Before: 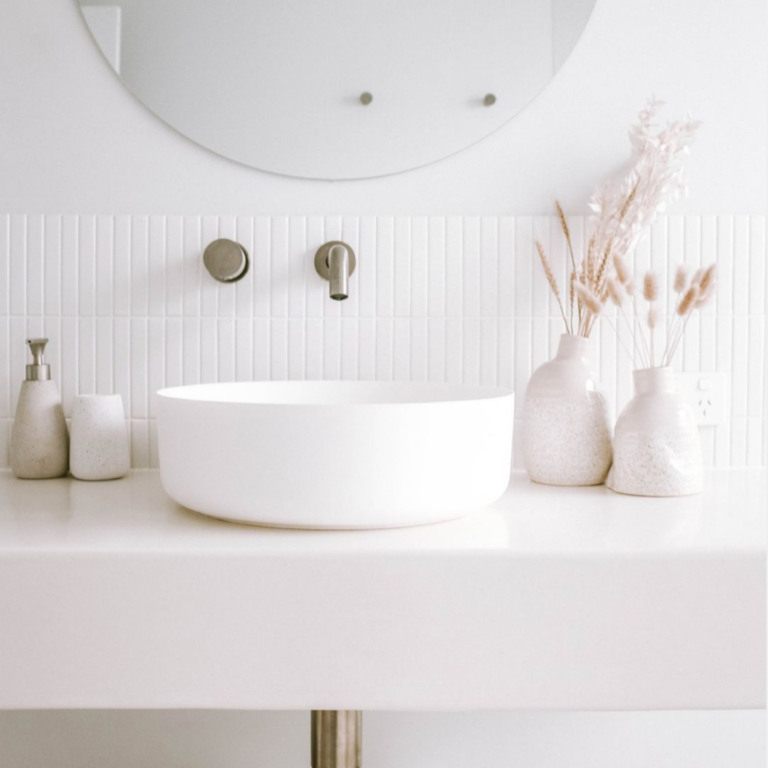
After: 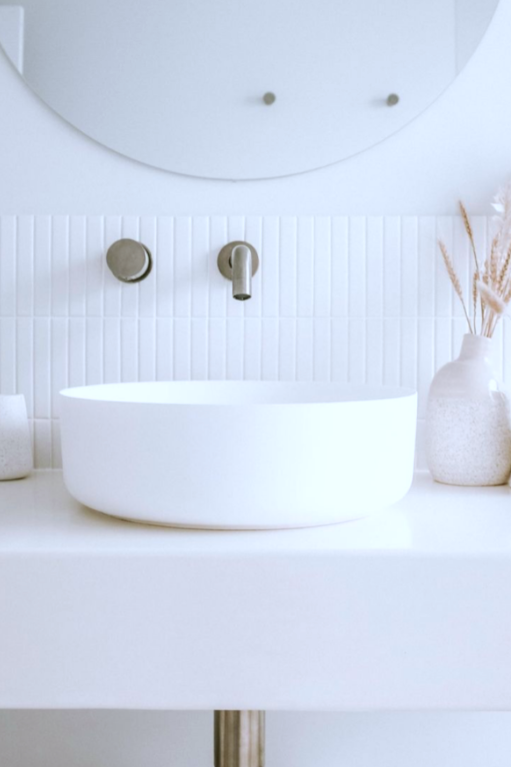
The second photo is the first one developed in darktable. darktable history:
crop and rotate: left 12.648%, right 20.685%
color calibration: x 0.367, y 0.379, temperature 4395.86 K
